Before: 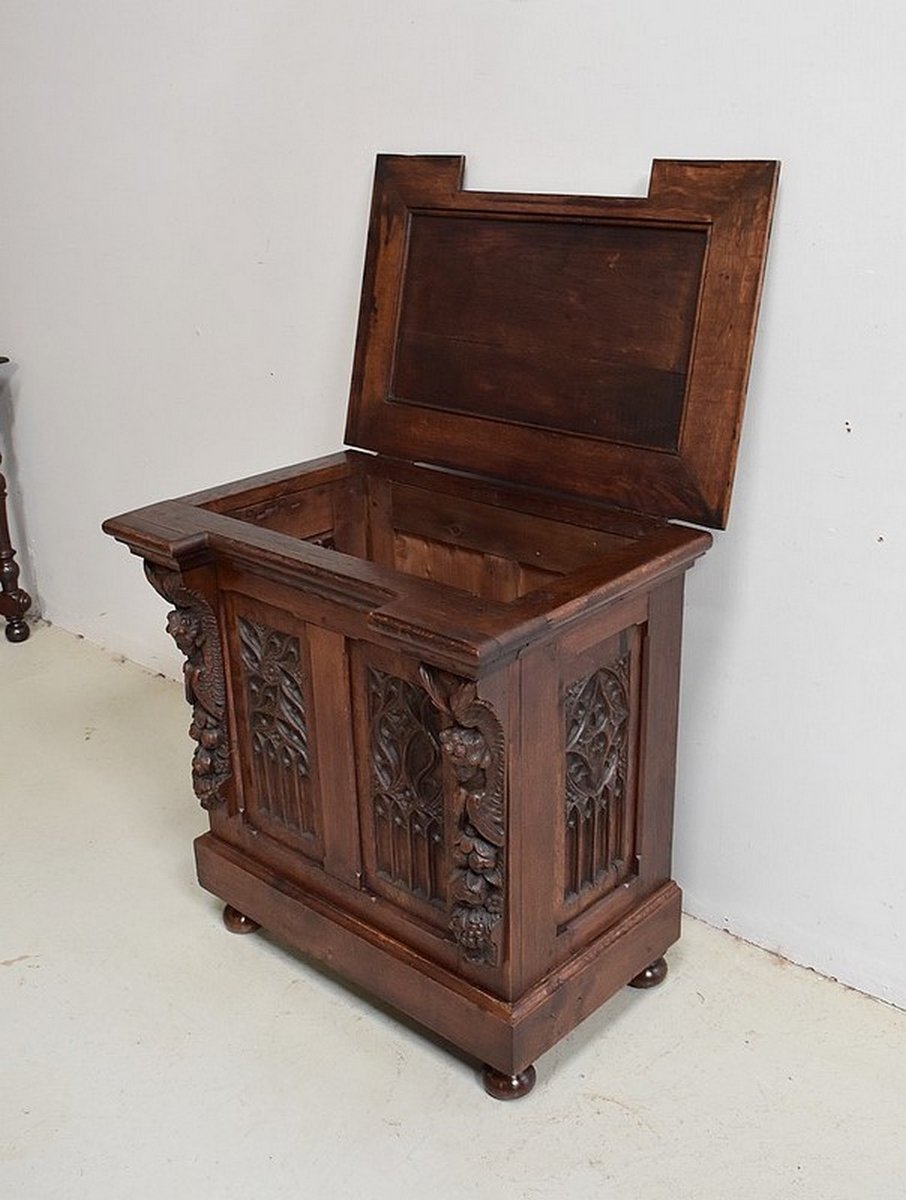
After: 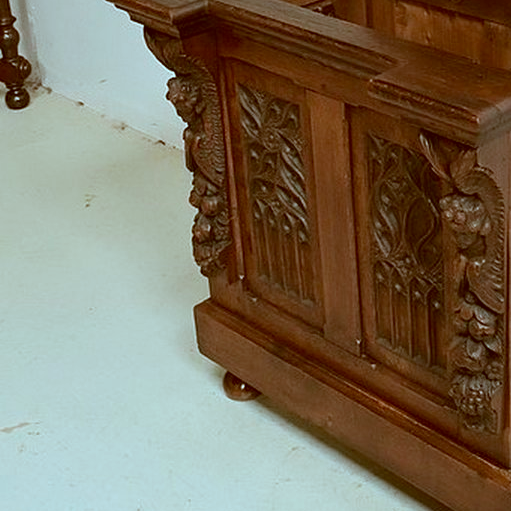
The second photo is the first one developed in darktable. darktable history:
color correction: highlights a* -14.62, highlights b* -16.22, shadows a* 10.12, shadows b* 29.4
crop: top 44.483%, right 43.593%, bottom 12.892%
